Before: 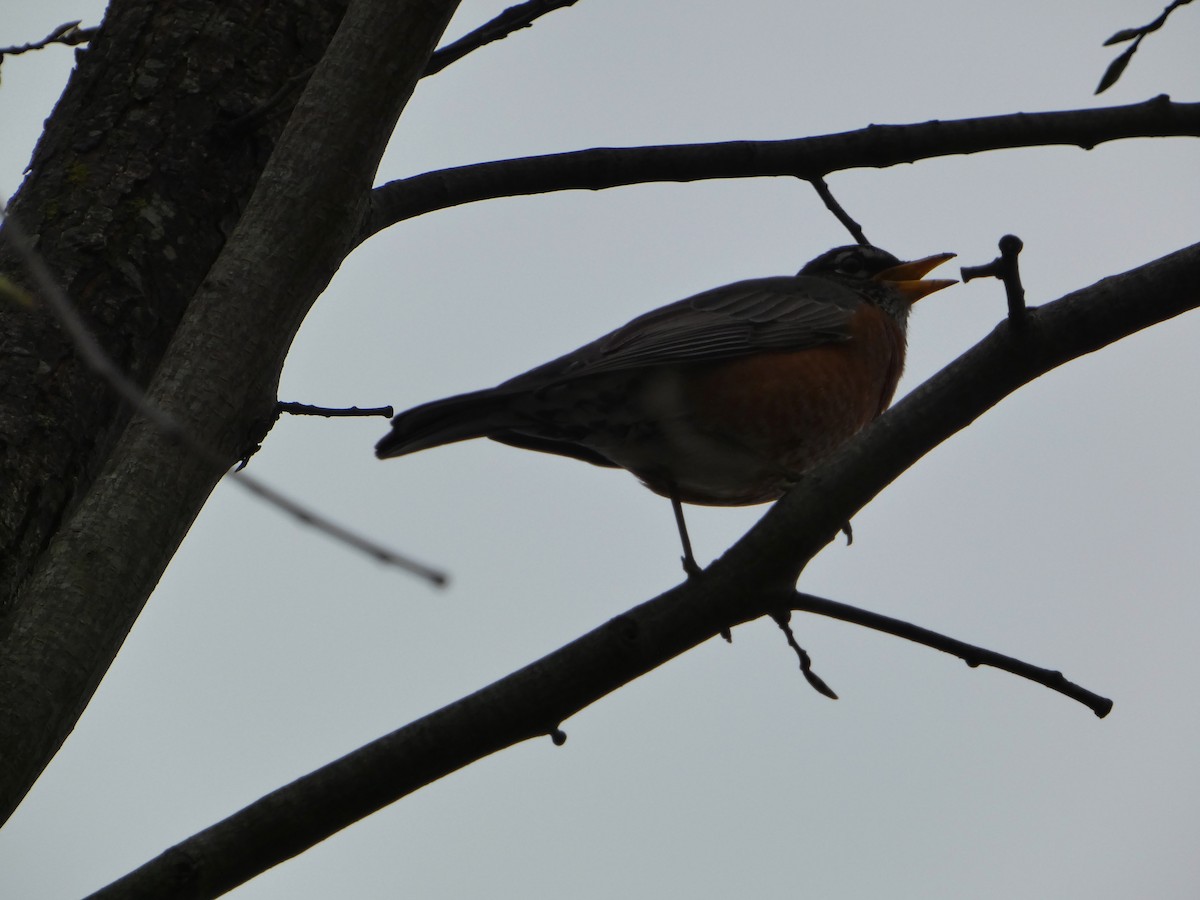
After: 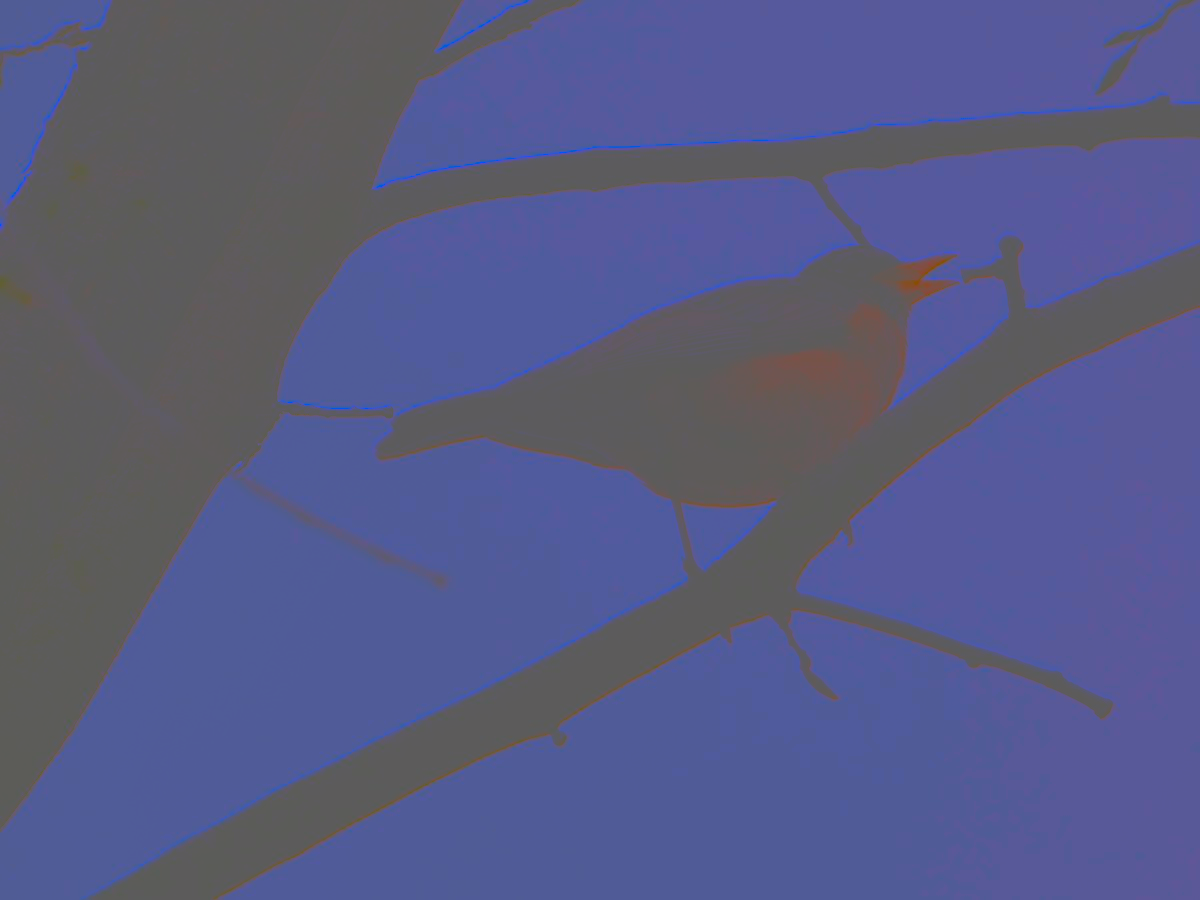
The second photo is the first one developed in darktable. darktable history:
local contrast: detail 130%
sharpen: on, module defaults
tone equalizer: -8 EV -0.75 EV, -7 EV -0.7 EV, -6 EV -0.6 EV, -5 EV -0.4 EV, -3 EV 0.4 EV, -2 EV 0.6 EV, -1 EV 0.7 EV, +0 EV 0.75 EV, edges refinement/feathering 500, mask exposure compensation -1.57 EV, preserve details no
contrast brightness saturation: contrast -0.99, brightness -0.17, saturation 0.75
white balance: red 1.042, blue 1.17
